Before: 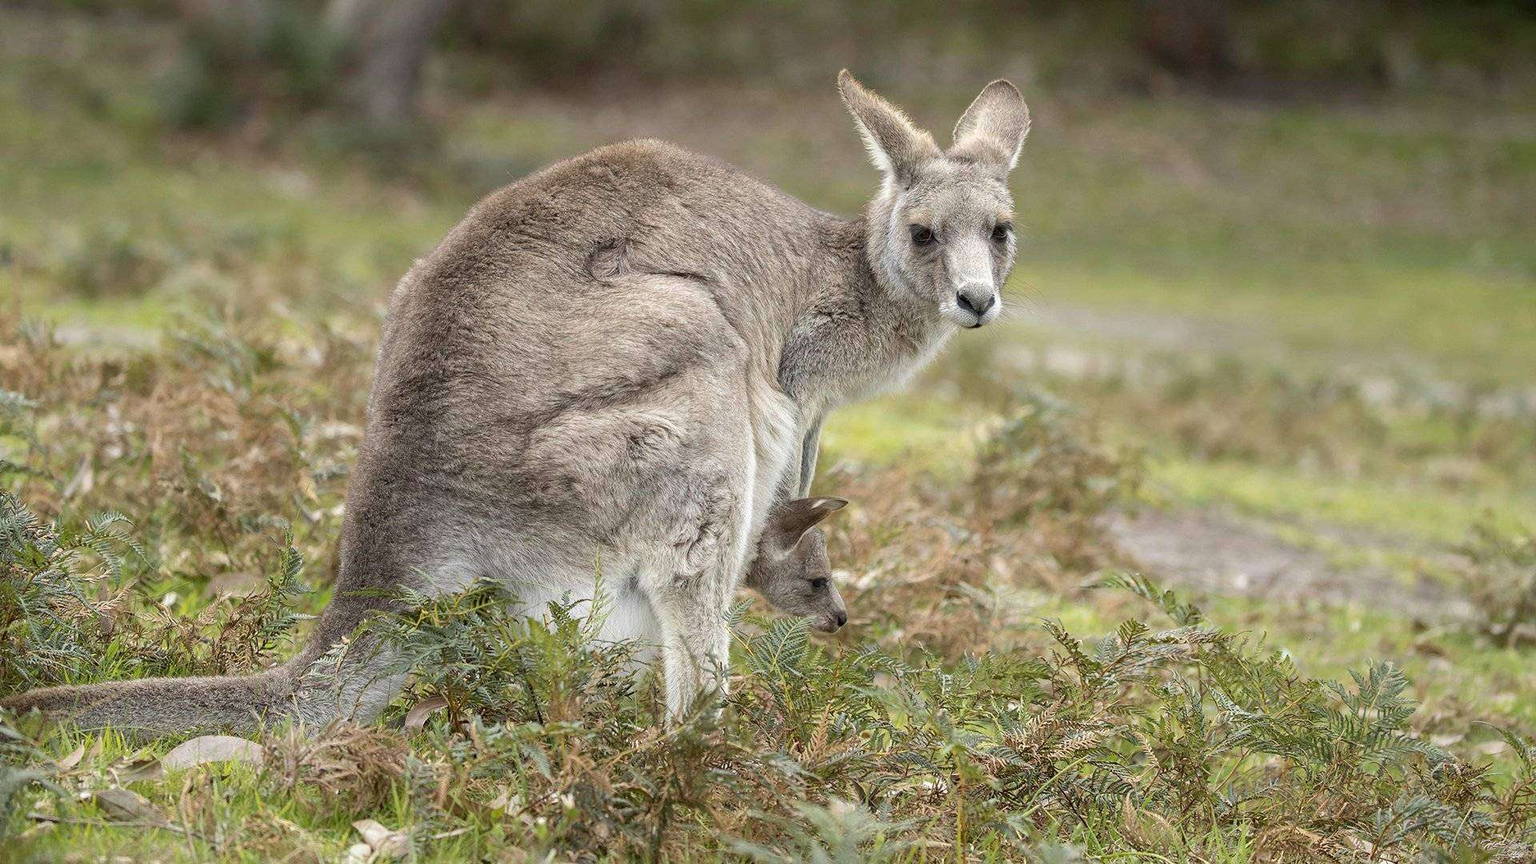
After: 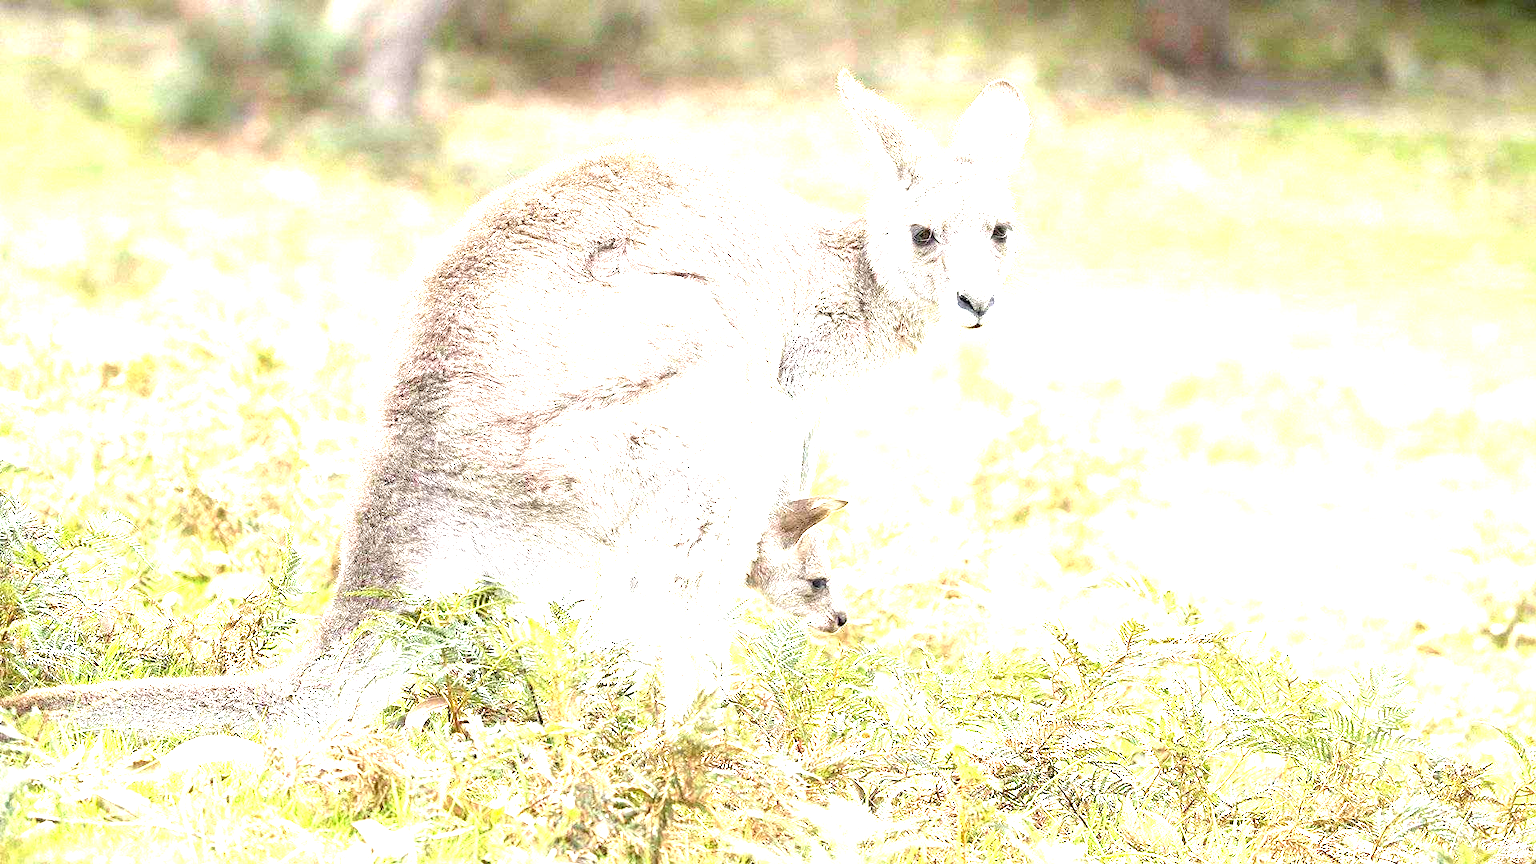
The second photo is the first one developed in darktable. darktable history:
exposure: black level correction 0.001, exposure 2.673 EV, compensate exposure bias true, compensate highlight preservation false
